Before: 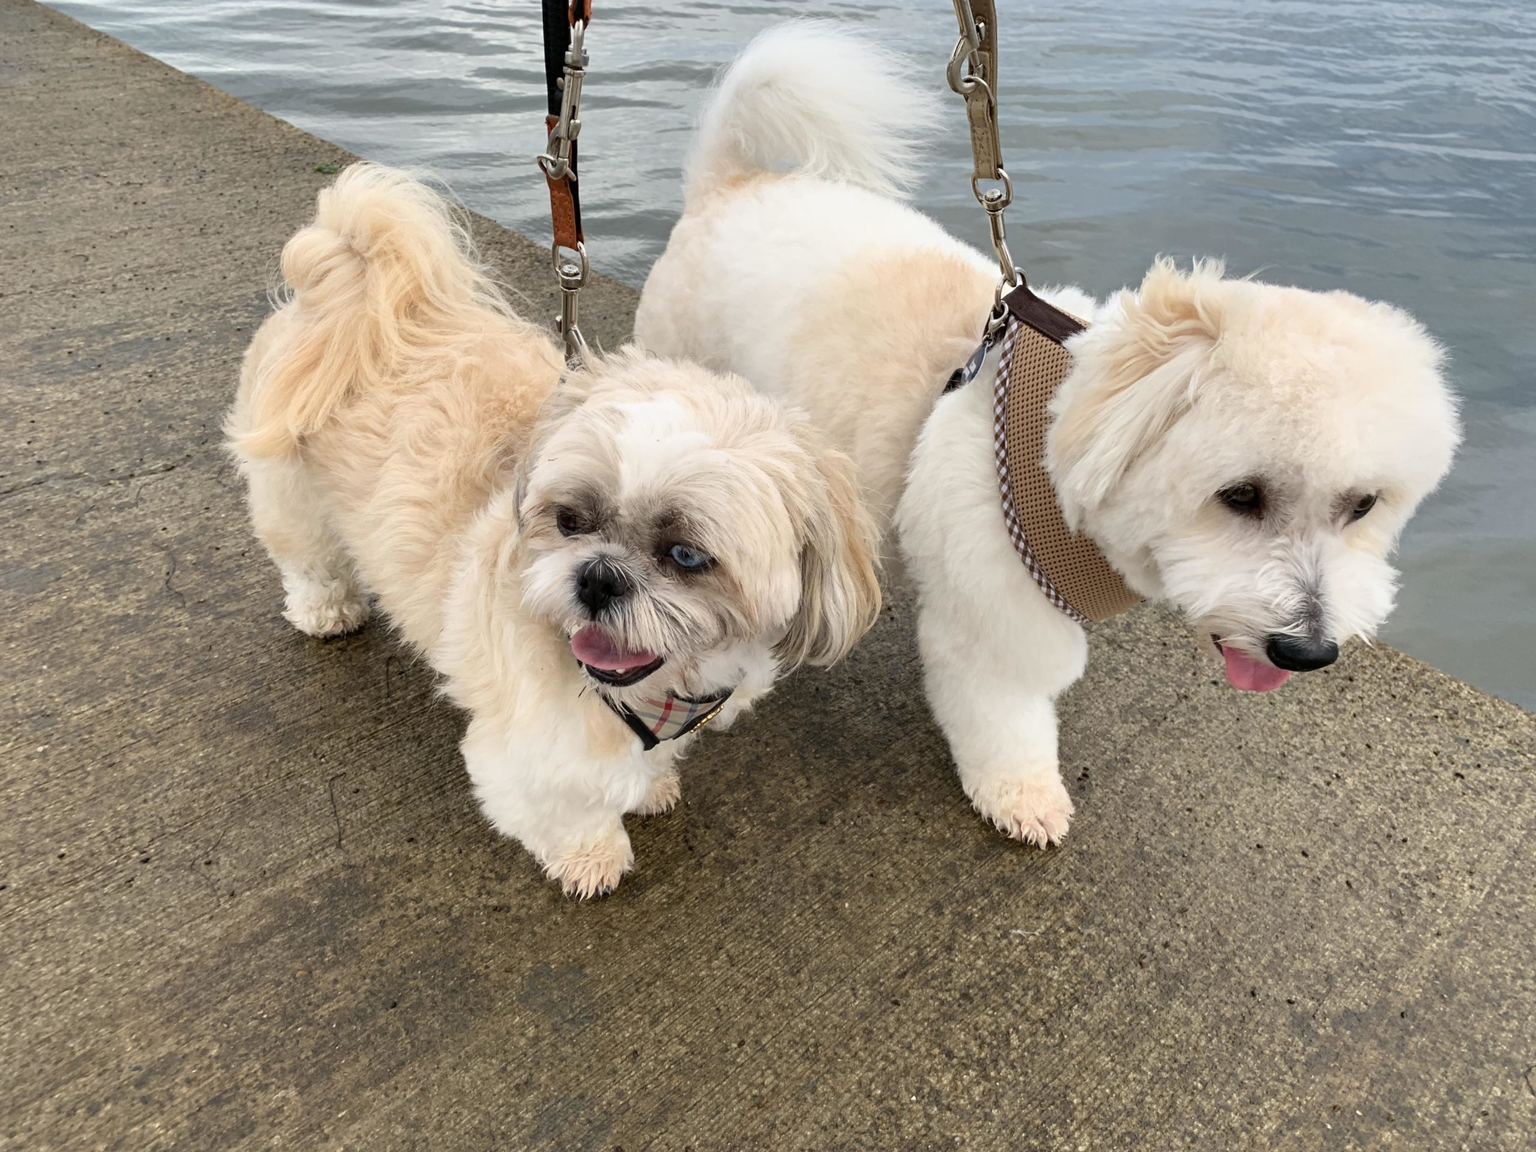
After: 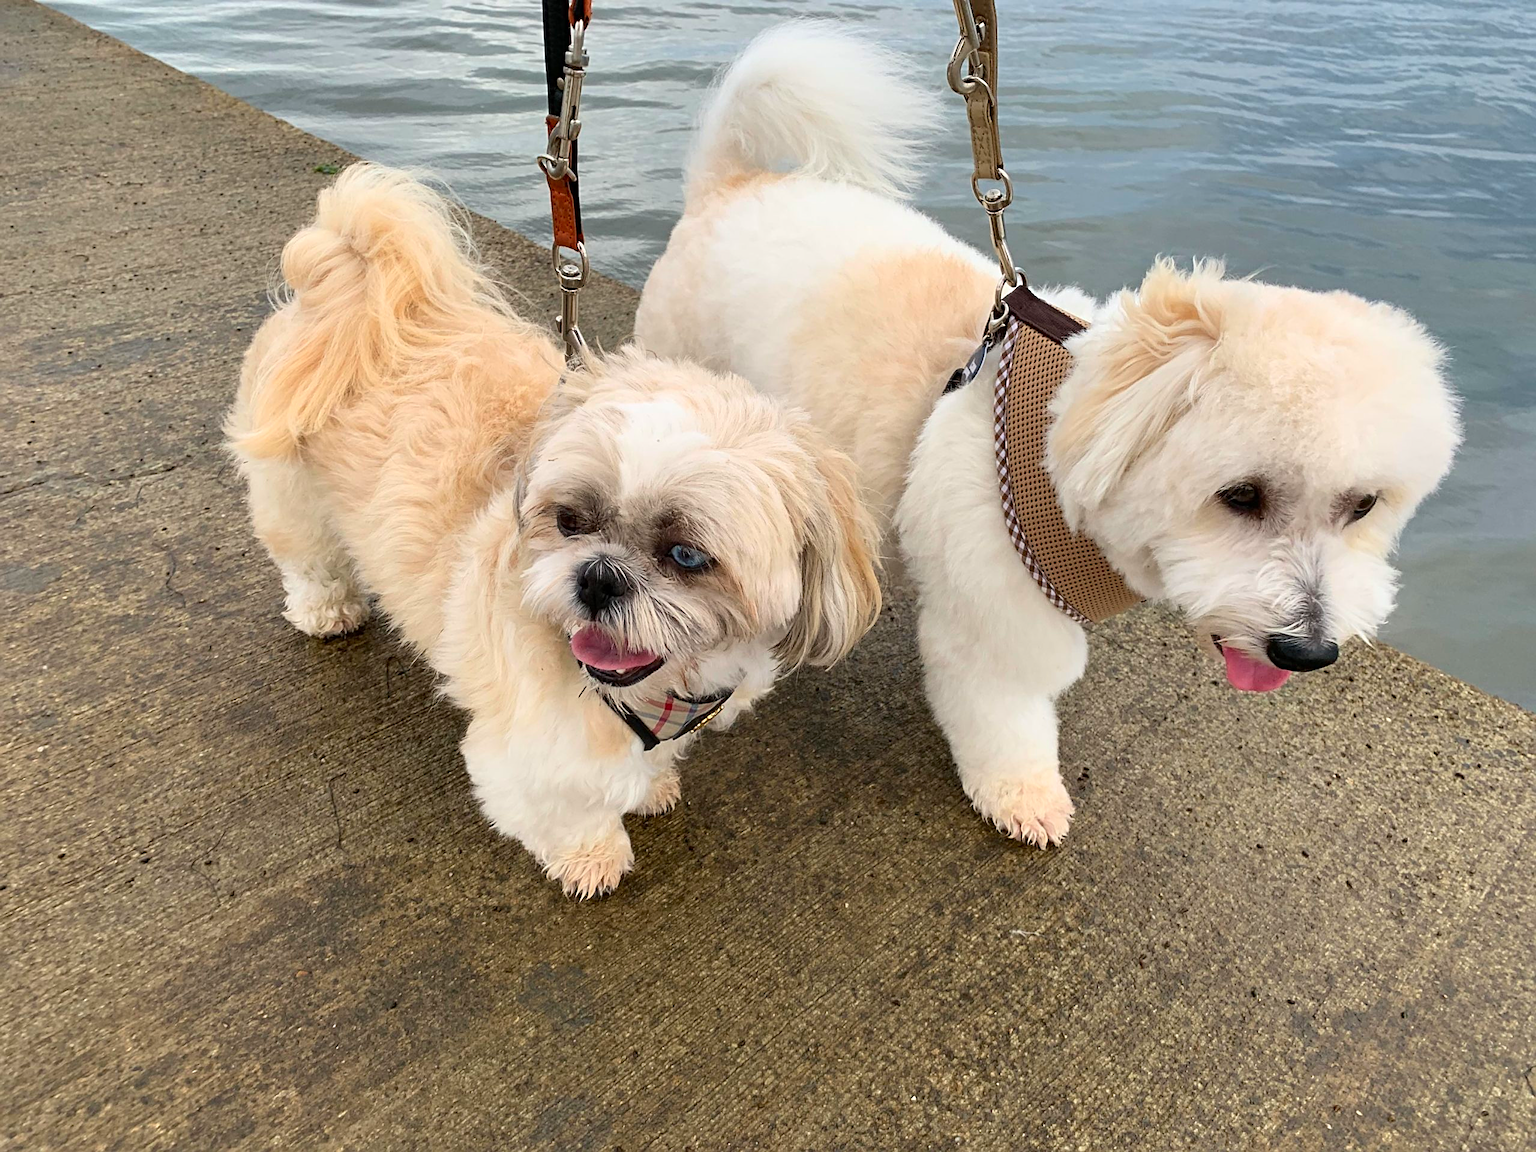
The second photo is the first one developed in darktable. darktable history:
contrast brightness saturation: contrast 0.076, saturation 0.201
sharpen: on, module defaults
